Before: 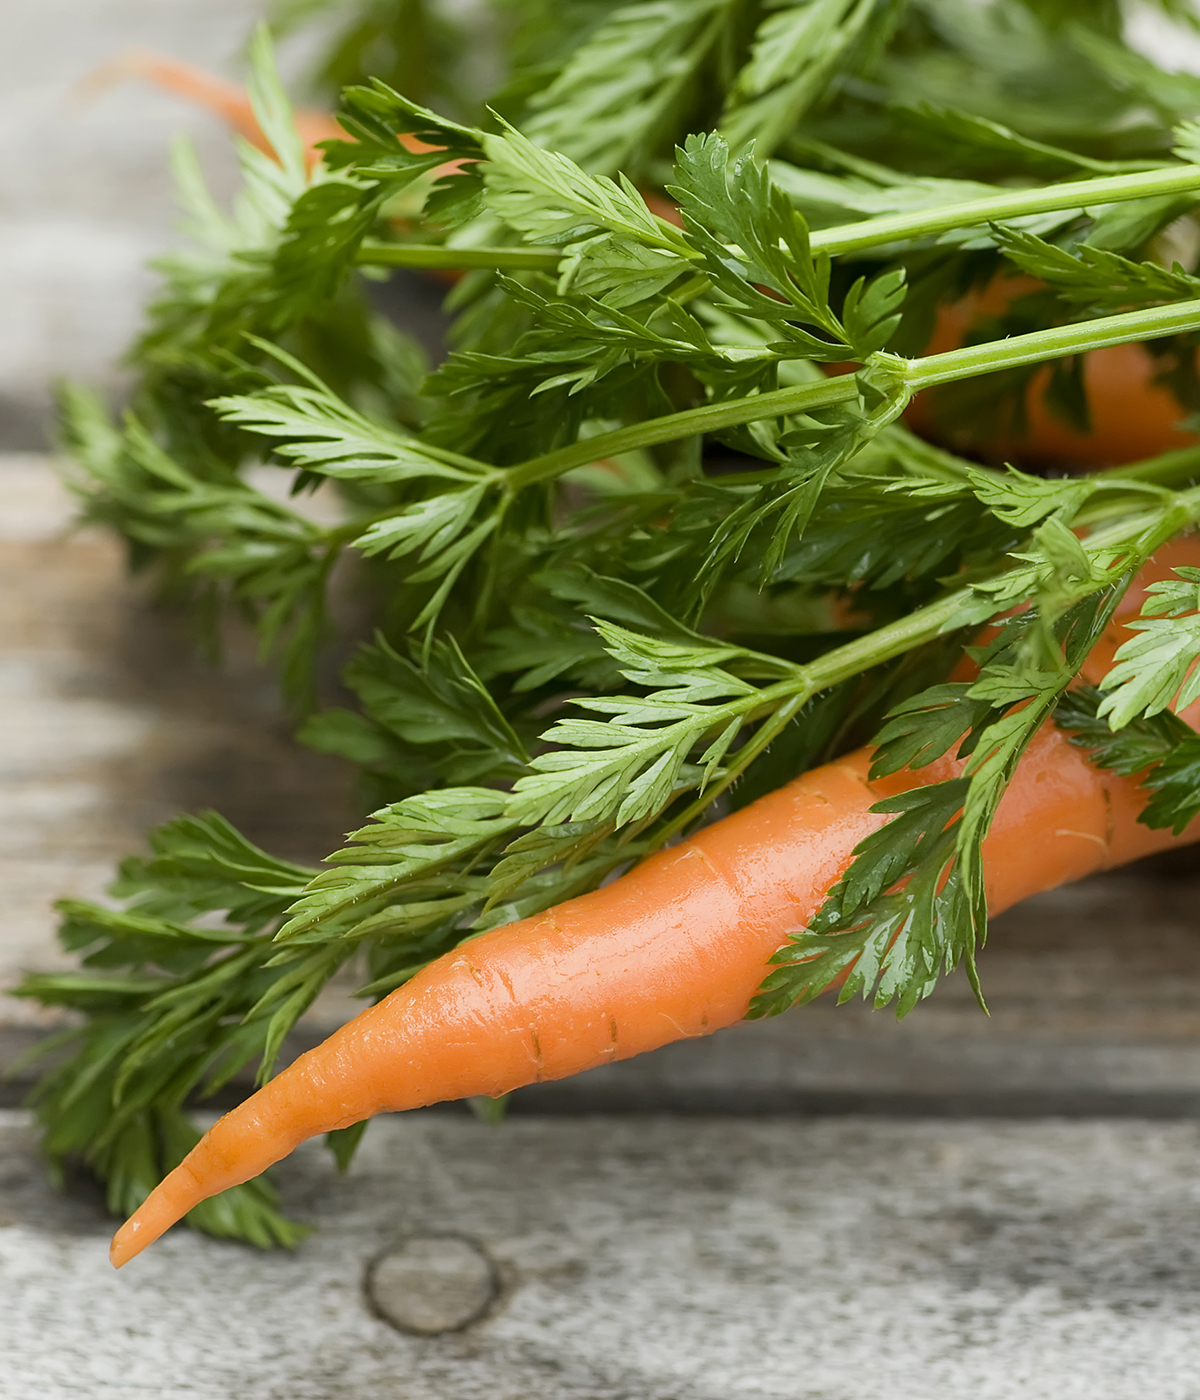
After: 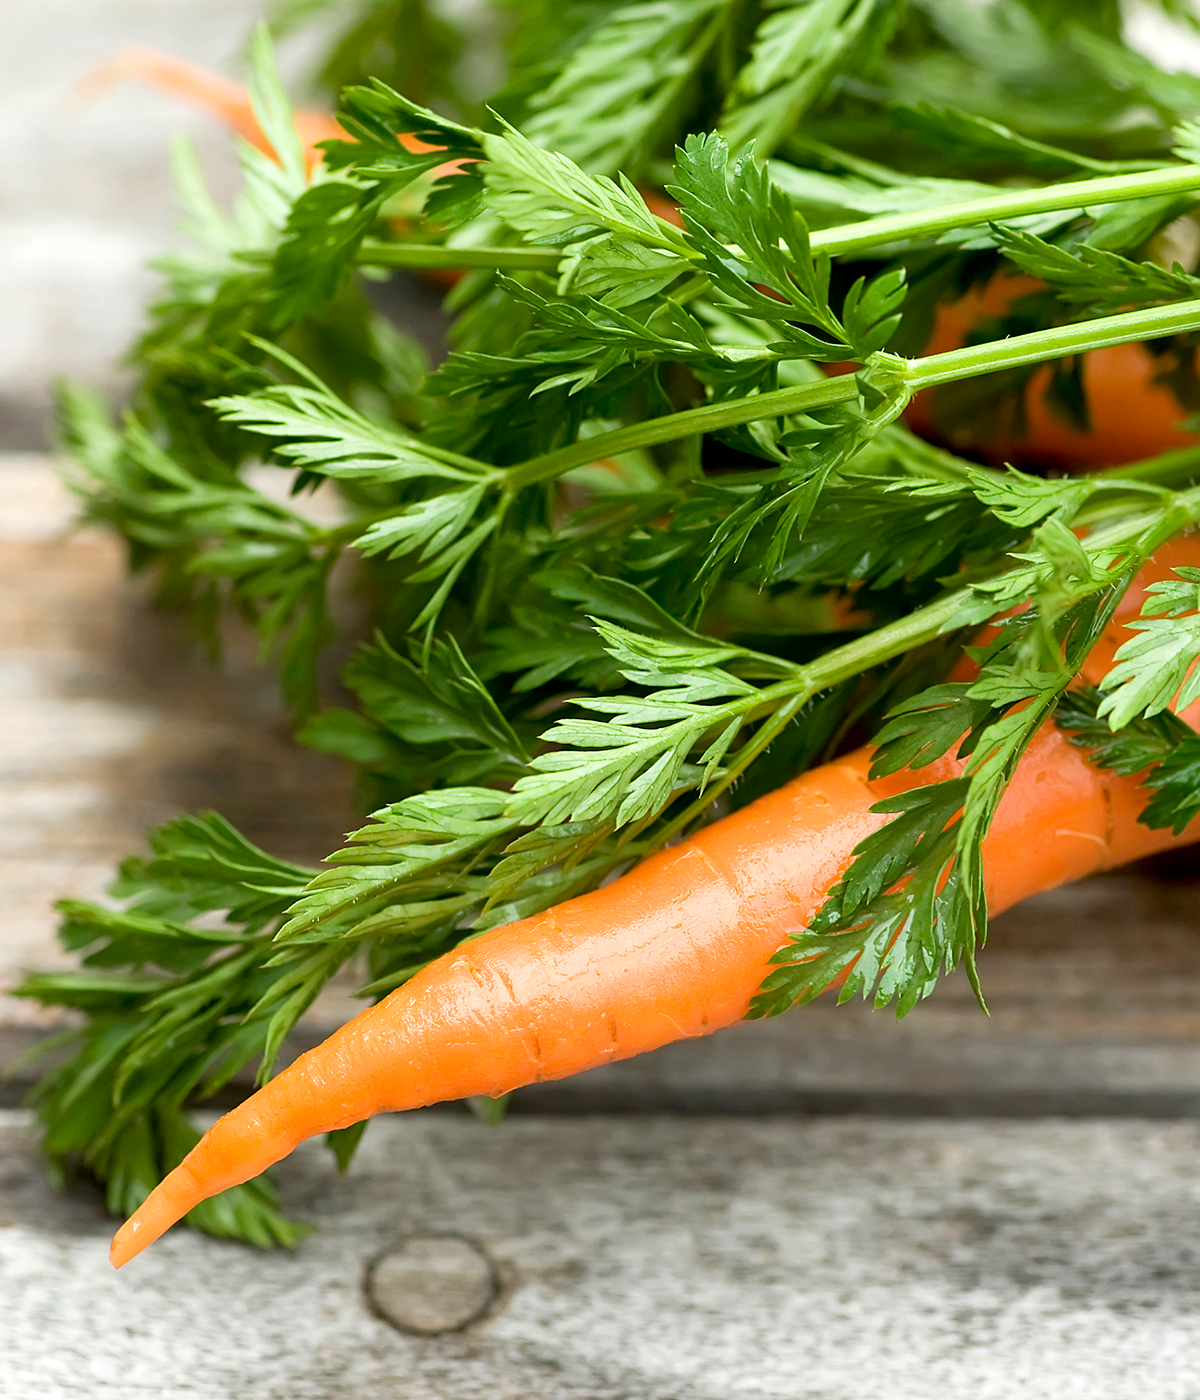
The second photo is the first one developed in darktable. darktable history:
exposure: black level correction 0.004, exposure 0.41 EV, compensate exposure bias true, compensate highlight preservation false
